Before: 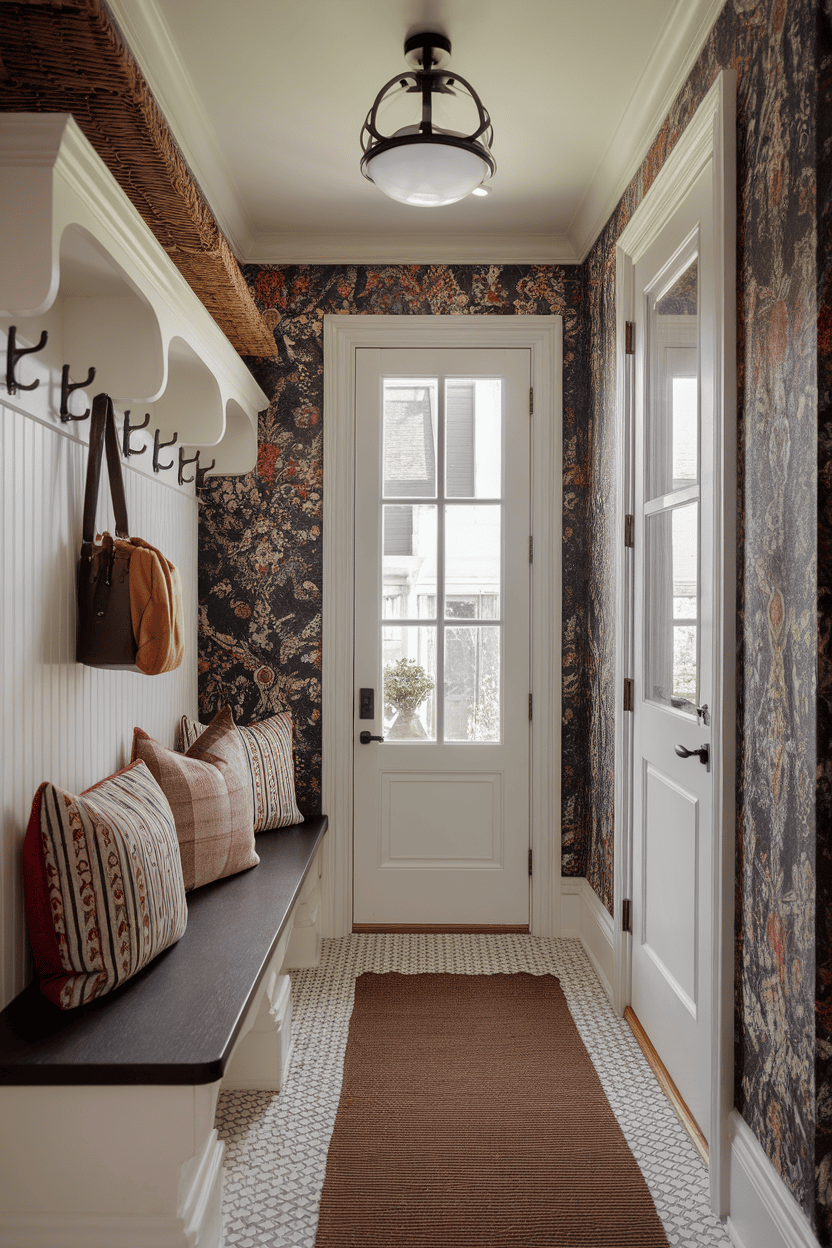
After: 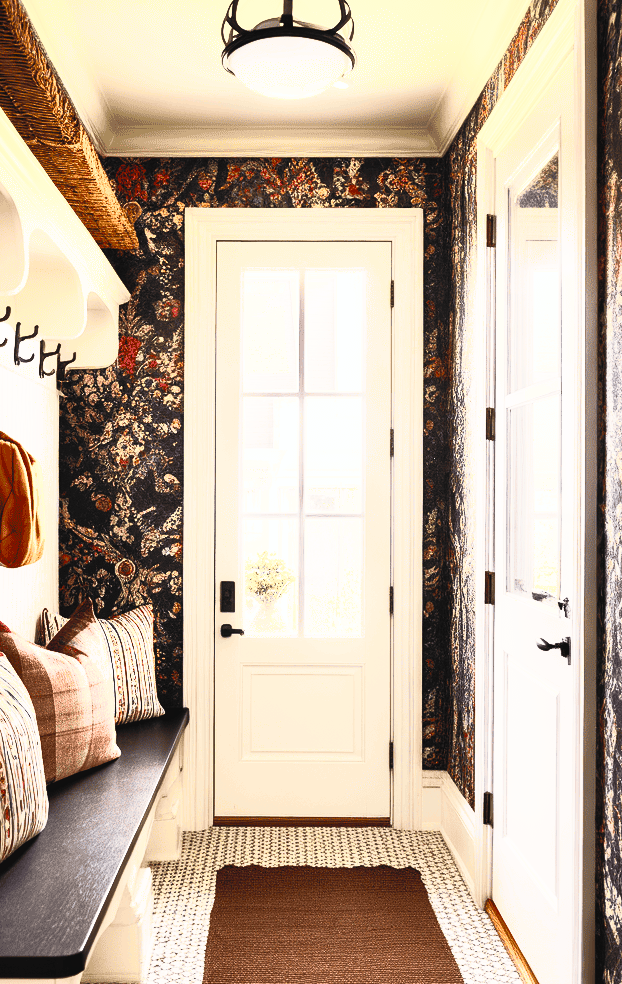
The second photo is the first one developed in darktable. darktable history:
contrast brightness saturation: contrast 1, brightness 1, saturation 1
filmic rgb: hardness 4.17, contrast 1.364, color science v6 (2022)
crop: left 16.768%, top 8.653%, right 8.362%, bottom 12.485%
